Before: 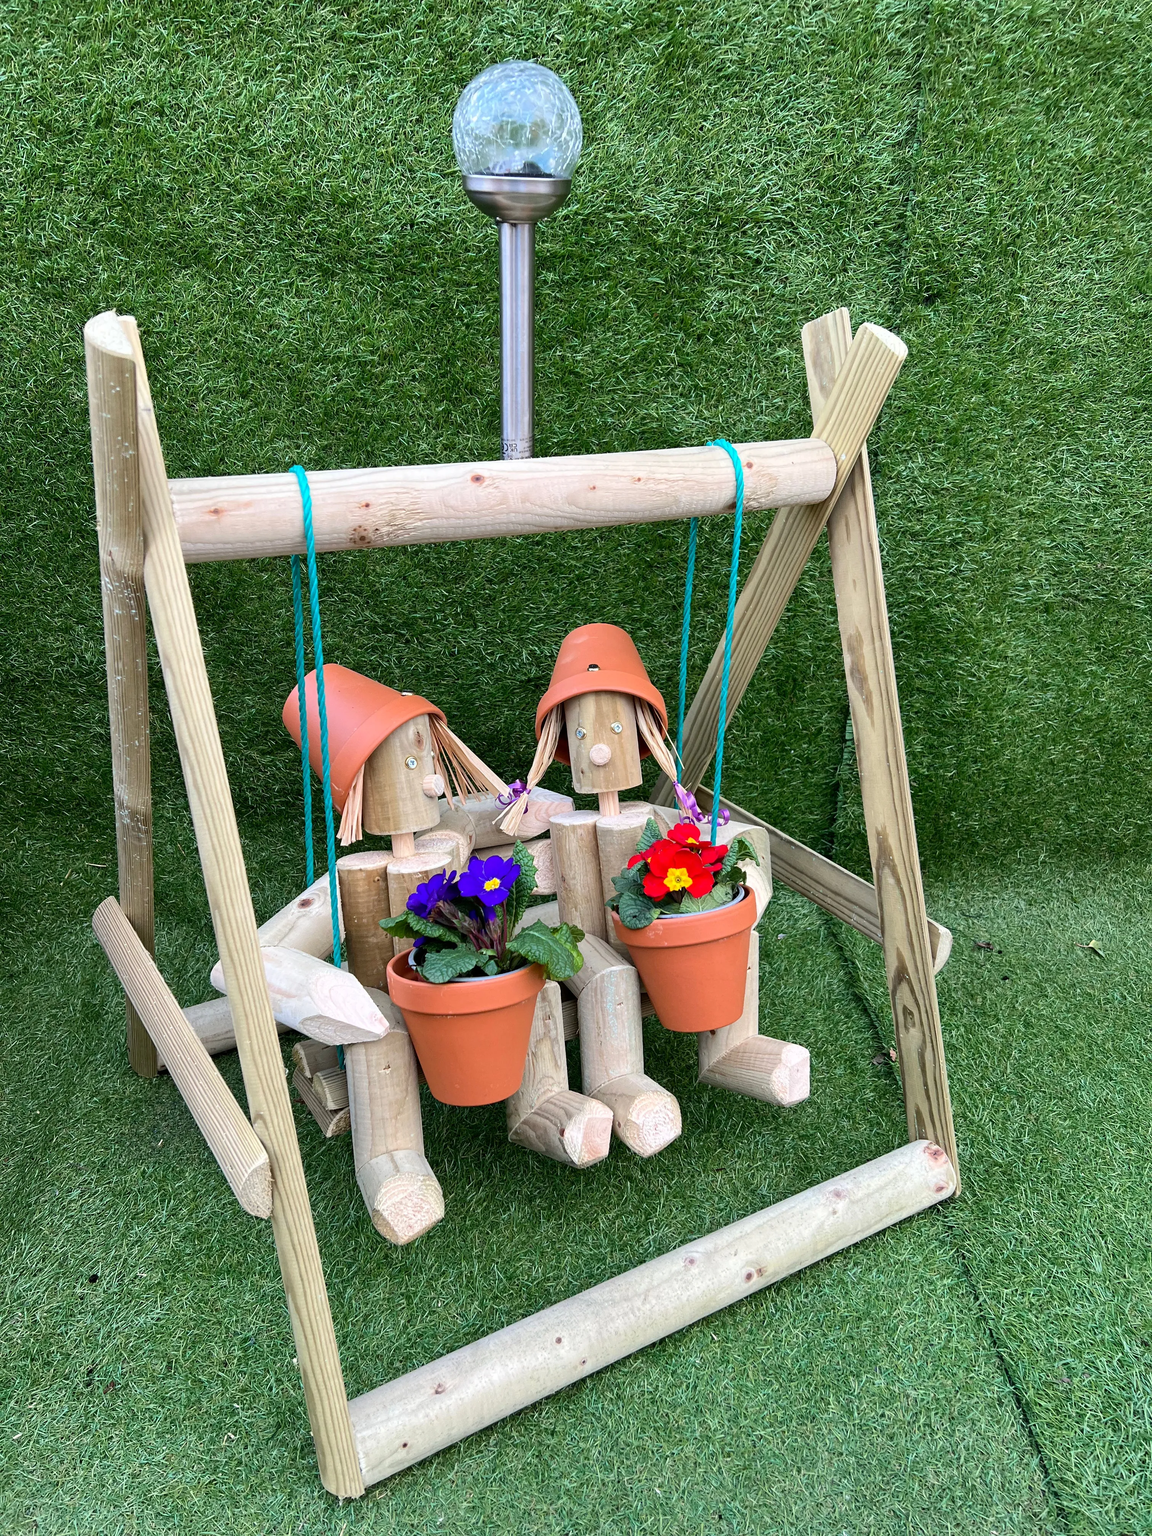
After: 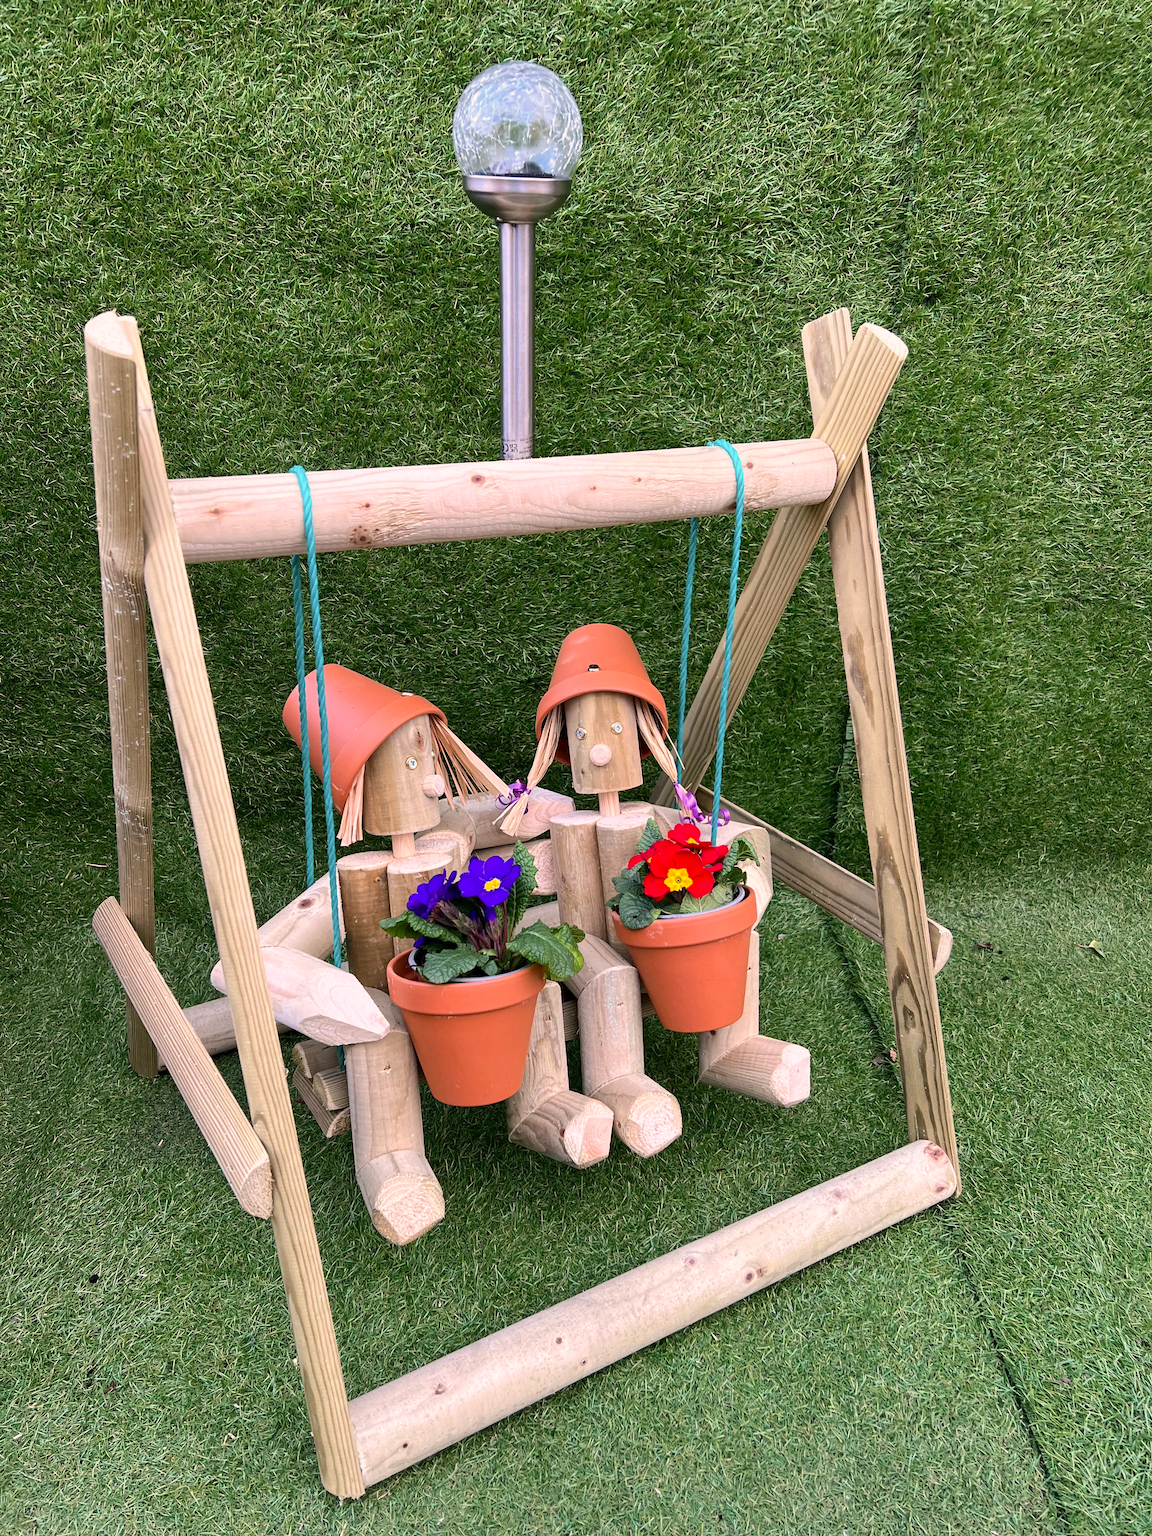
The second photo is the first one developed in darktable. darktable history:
color correction: highlights a* 12.16, highlights b* 5.62
